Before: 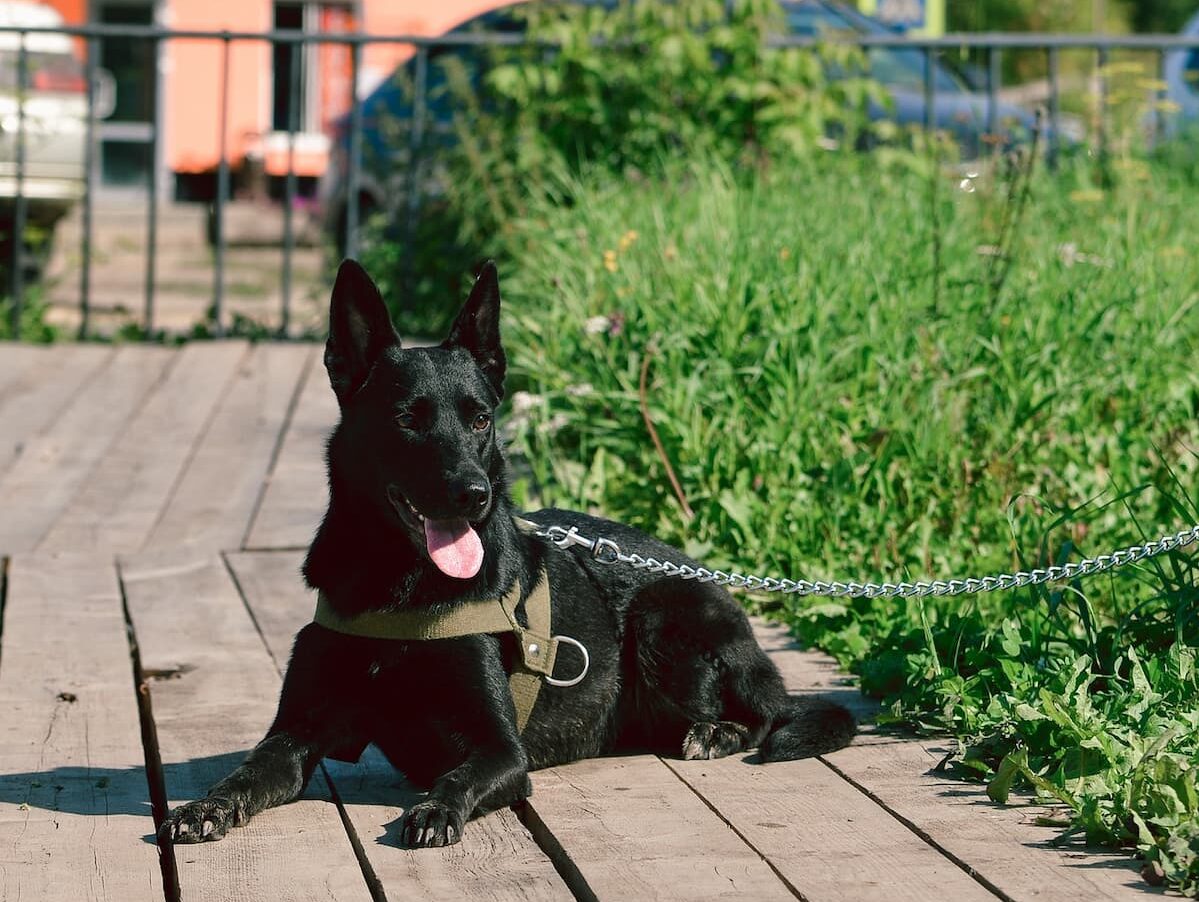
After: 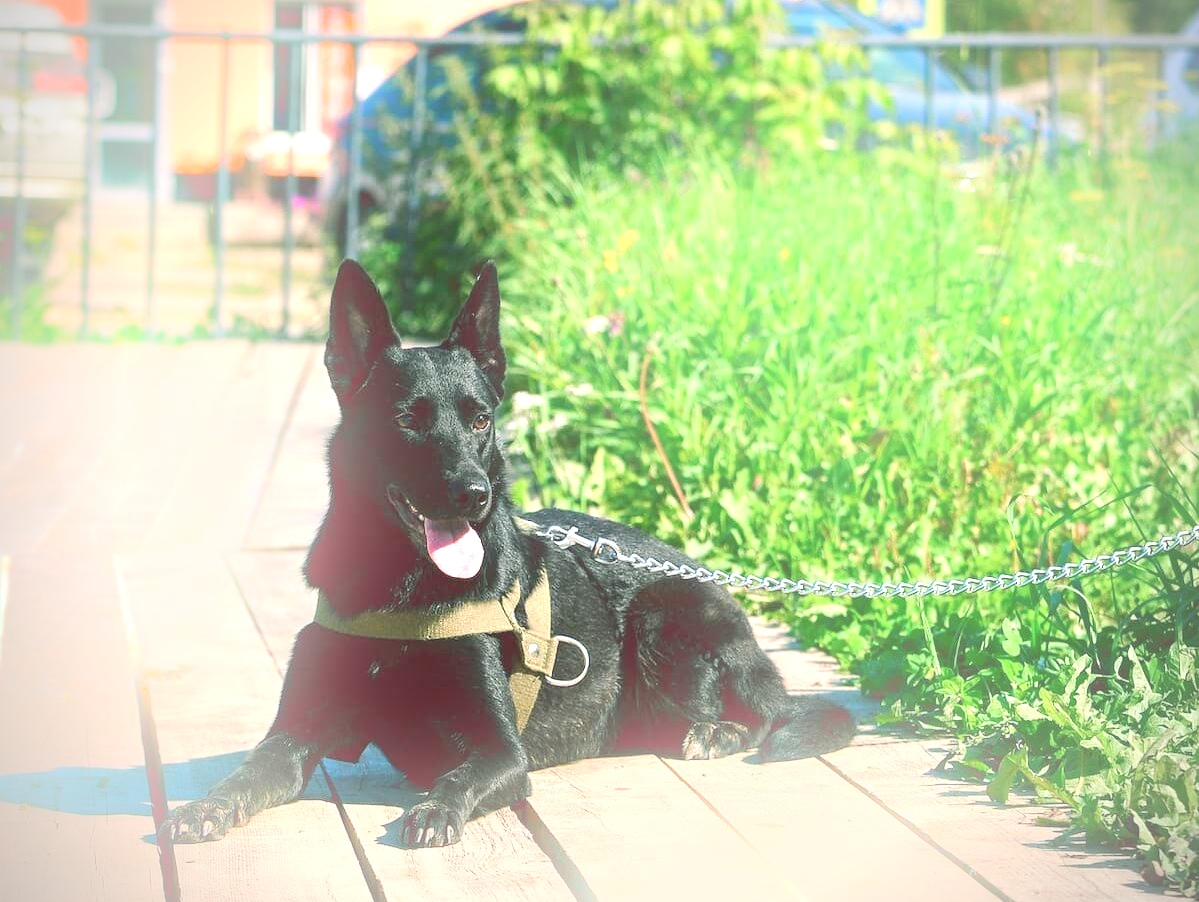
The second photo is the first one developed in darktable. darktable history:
local contrast: mode bilateral grid, contrast 20, coarseness 50, detail 120%, midtone range 0.2
vignetting: unbound false
exposure: exposure 1.223 EV, compensate highlight preservation false
bloom: on, module defaults
